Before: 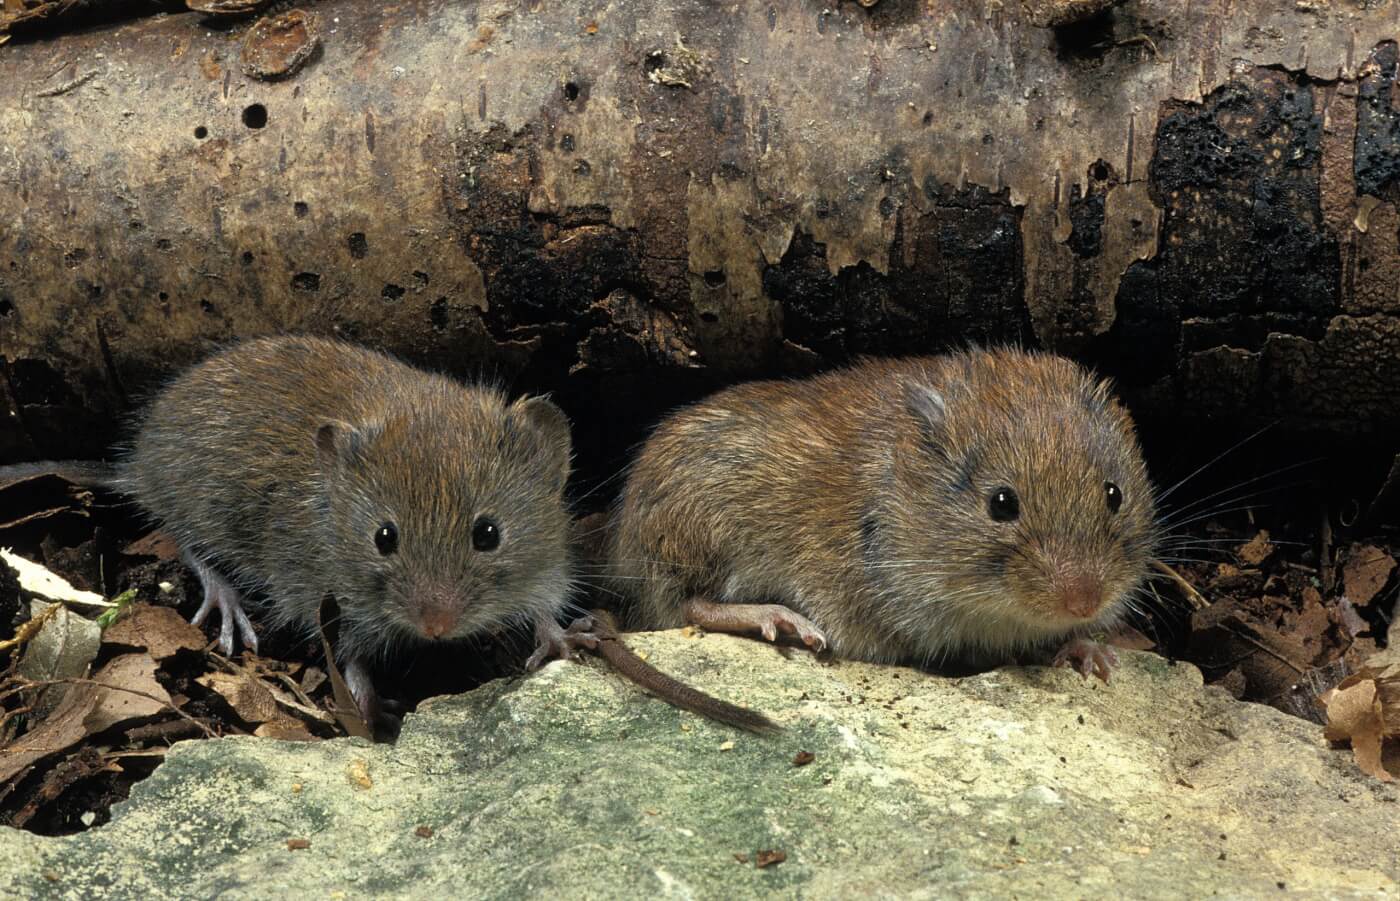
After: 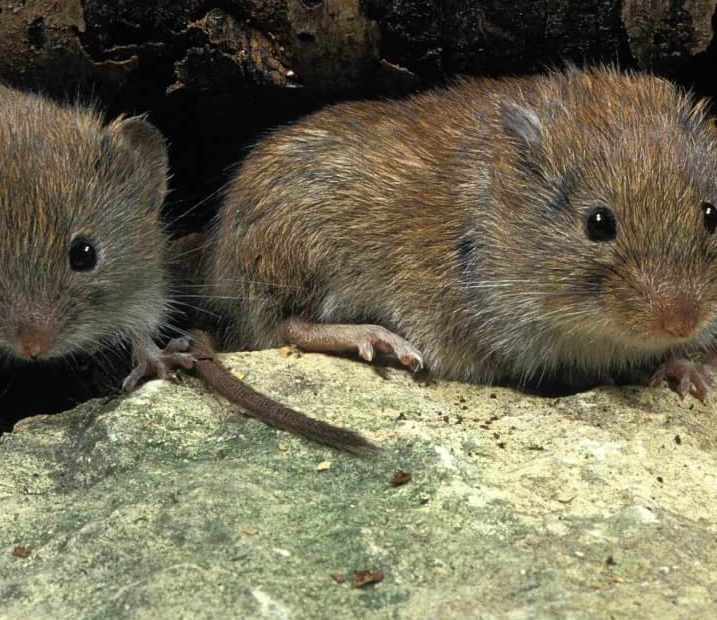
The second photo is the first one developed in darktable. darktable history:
crop and rotate: left 28.9%, top 31.131%, right 19.853%
